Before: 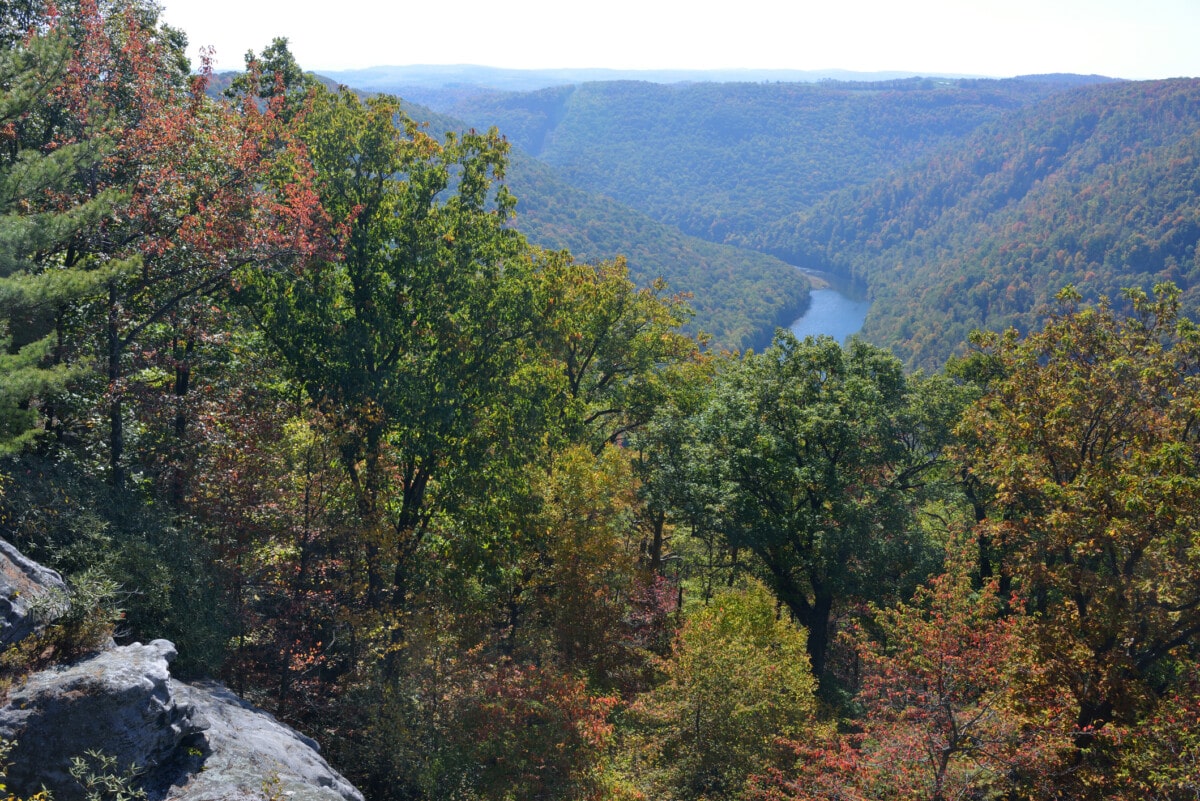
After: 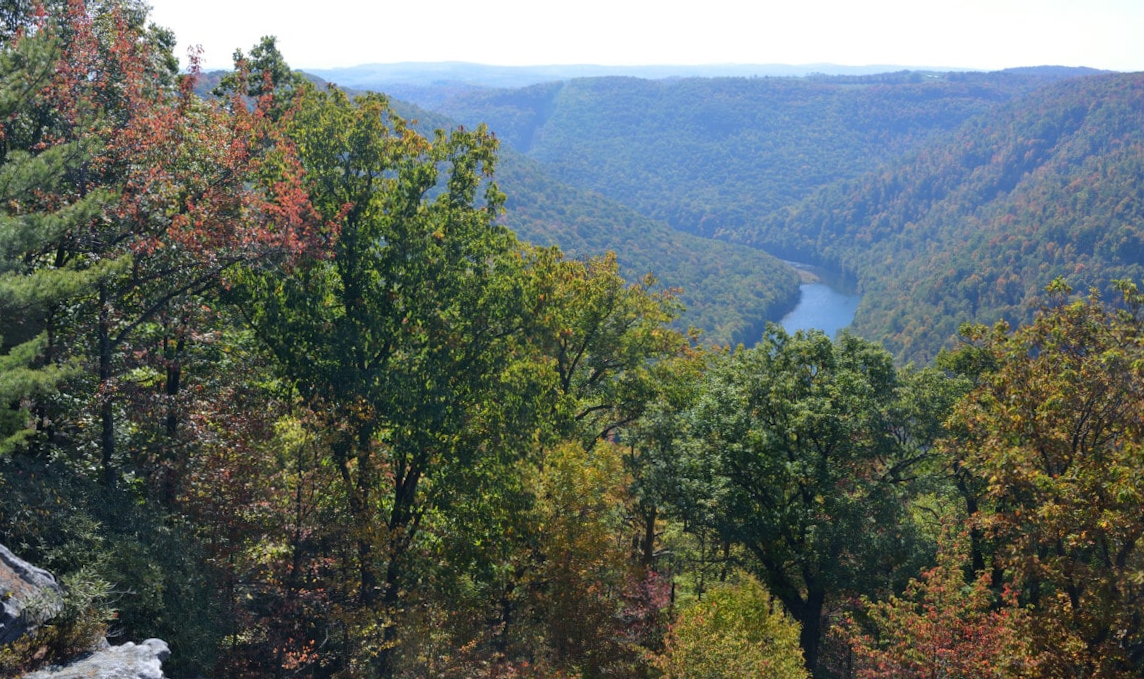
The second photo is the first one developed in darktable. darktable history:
crop and rotate: angle 0.465°, left 0.214%, right 3.241%, bottom 14.19%
